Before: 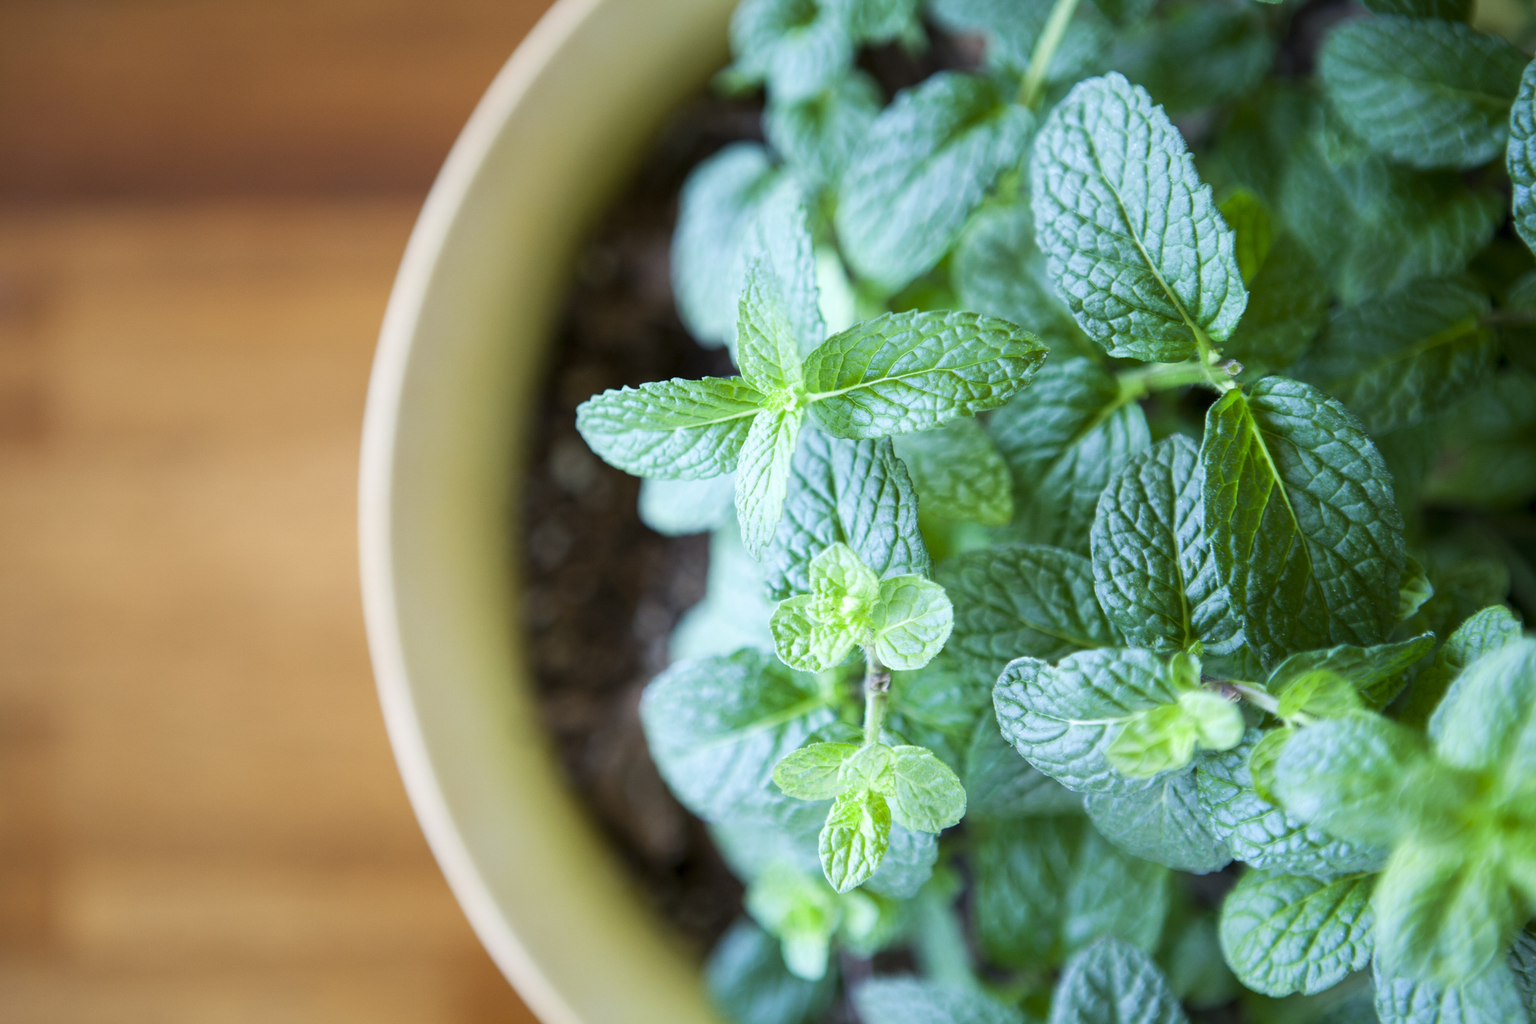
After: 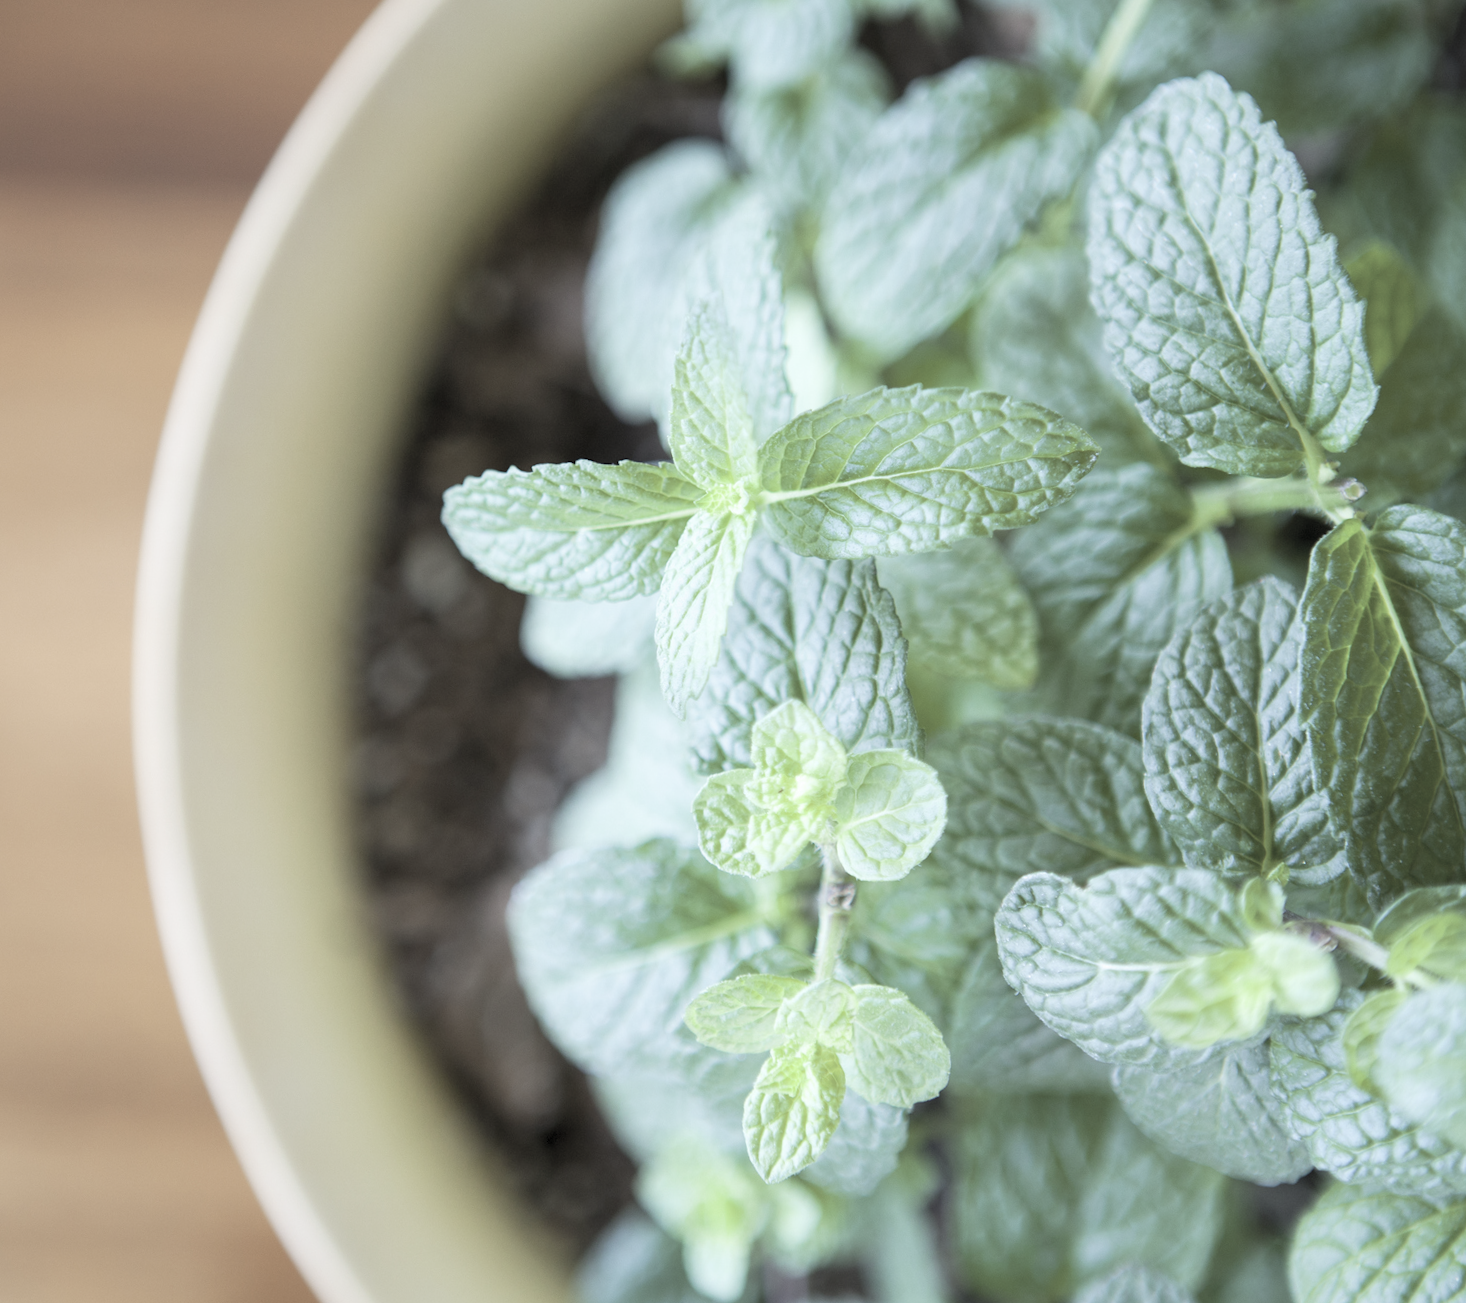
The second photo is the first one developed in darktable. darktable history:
crop and rotate: angle -3.27°, left 14.277%, top 0.028%, right 10.766%, bottom 0.028%
contrast brightness saturation: brightness 0.18, saturation -0.5
